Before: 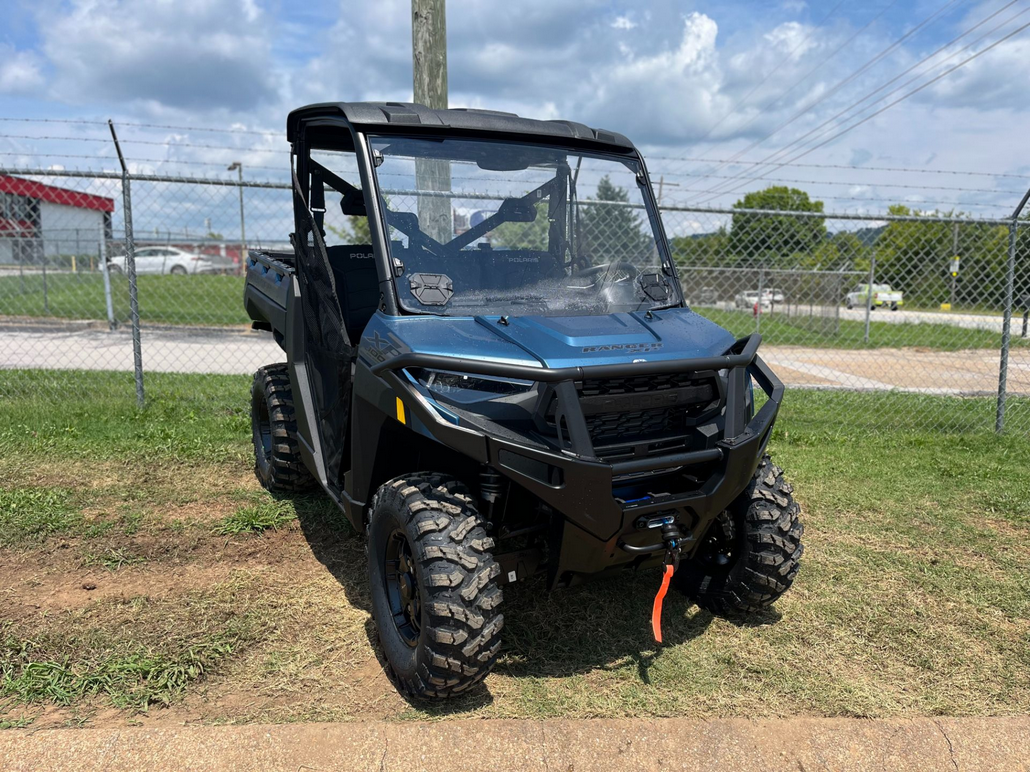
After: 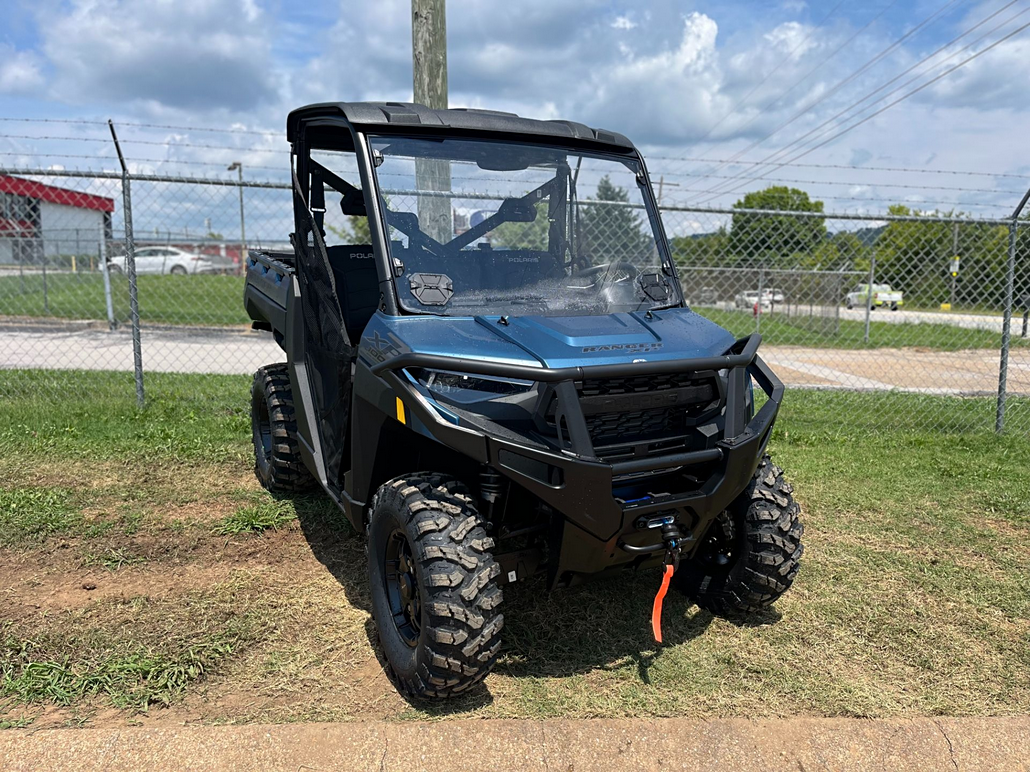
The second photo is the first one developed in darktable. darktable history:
sharpen: amount 0.206
